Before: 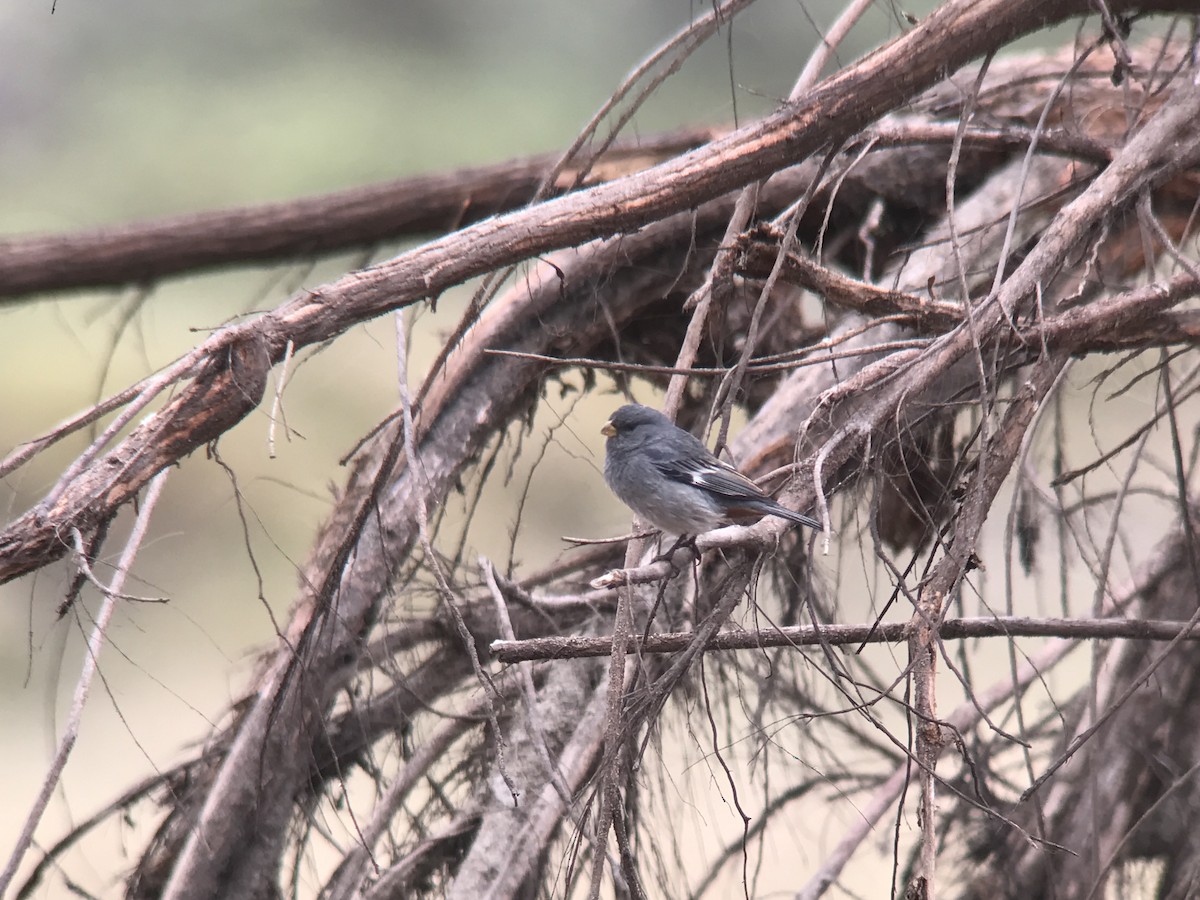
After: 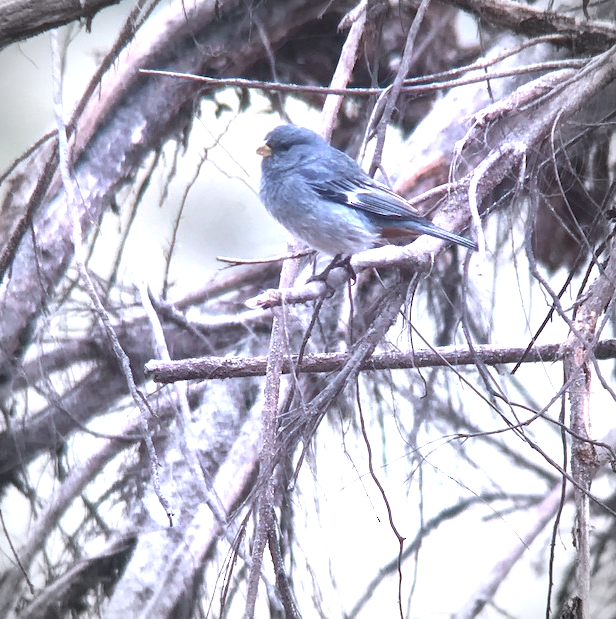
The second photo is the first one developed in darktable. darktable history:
exposure: black level correction 0, exposure 1.1 EV, compensate exposure bias true, compensate highlight preservation false
vignetting: brightness -0.617, saturation -0.677, automatic ratio true
color calibration: illuminant custom, x 0.389, y 0.387, temperature 3815.52 K
crop and rotate: left 28.795%, top 31.112%, right 19.838%
